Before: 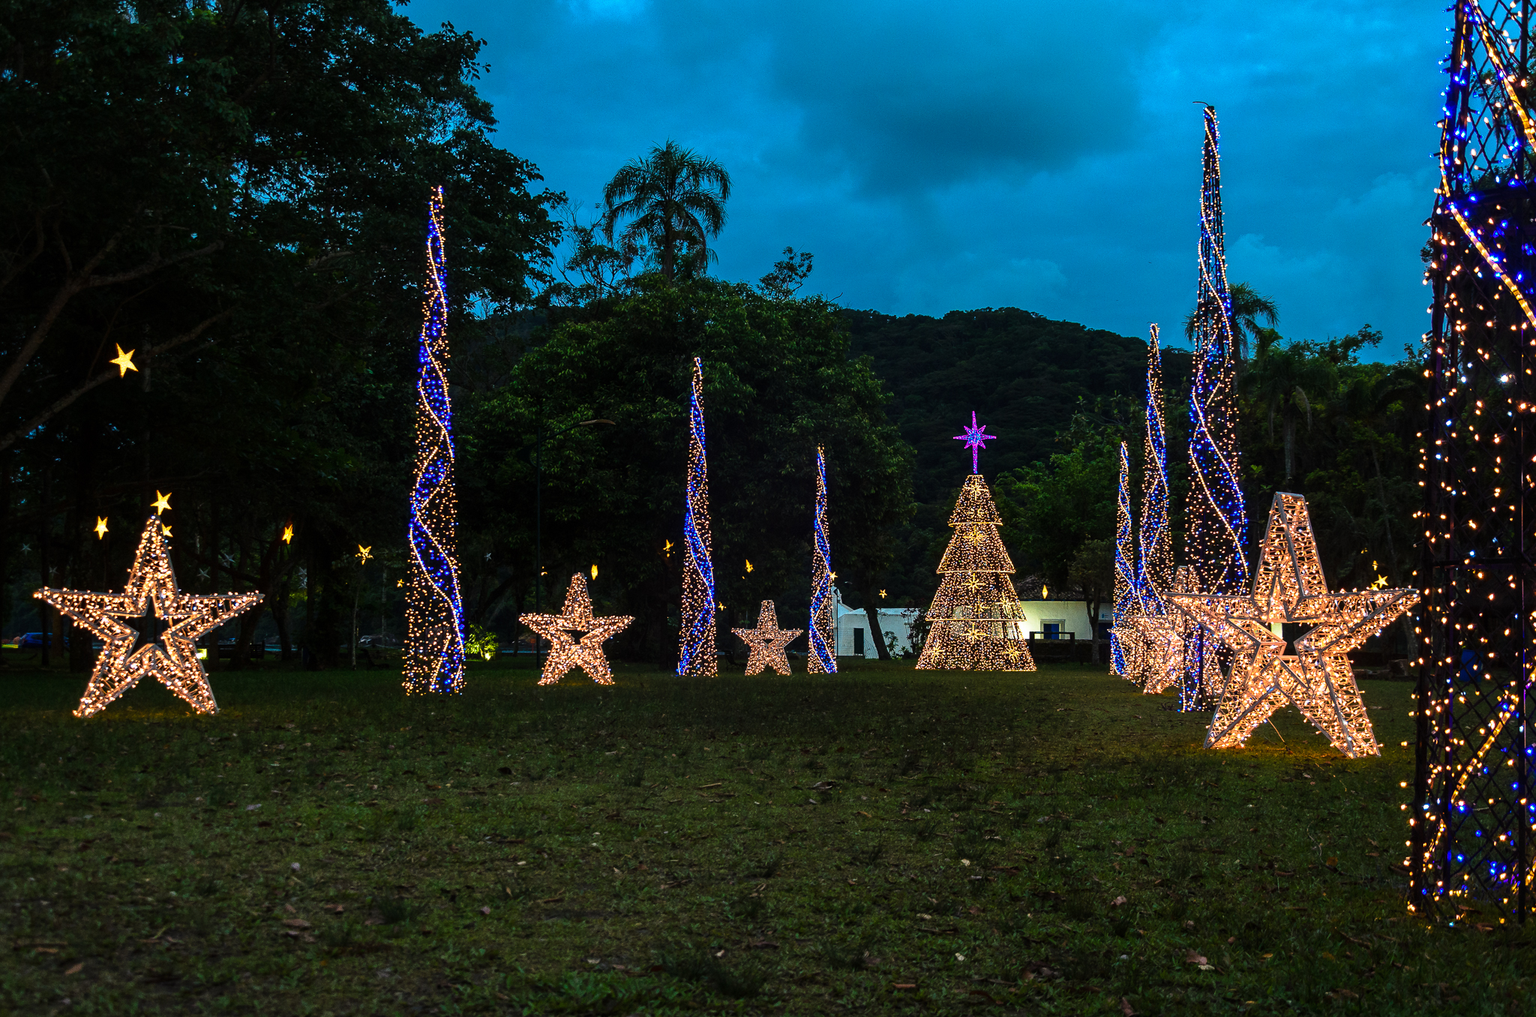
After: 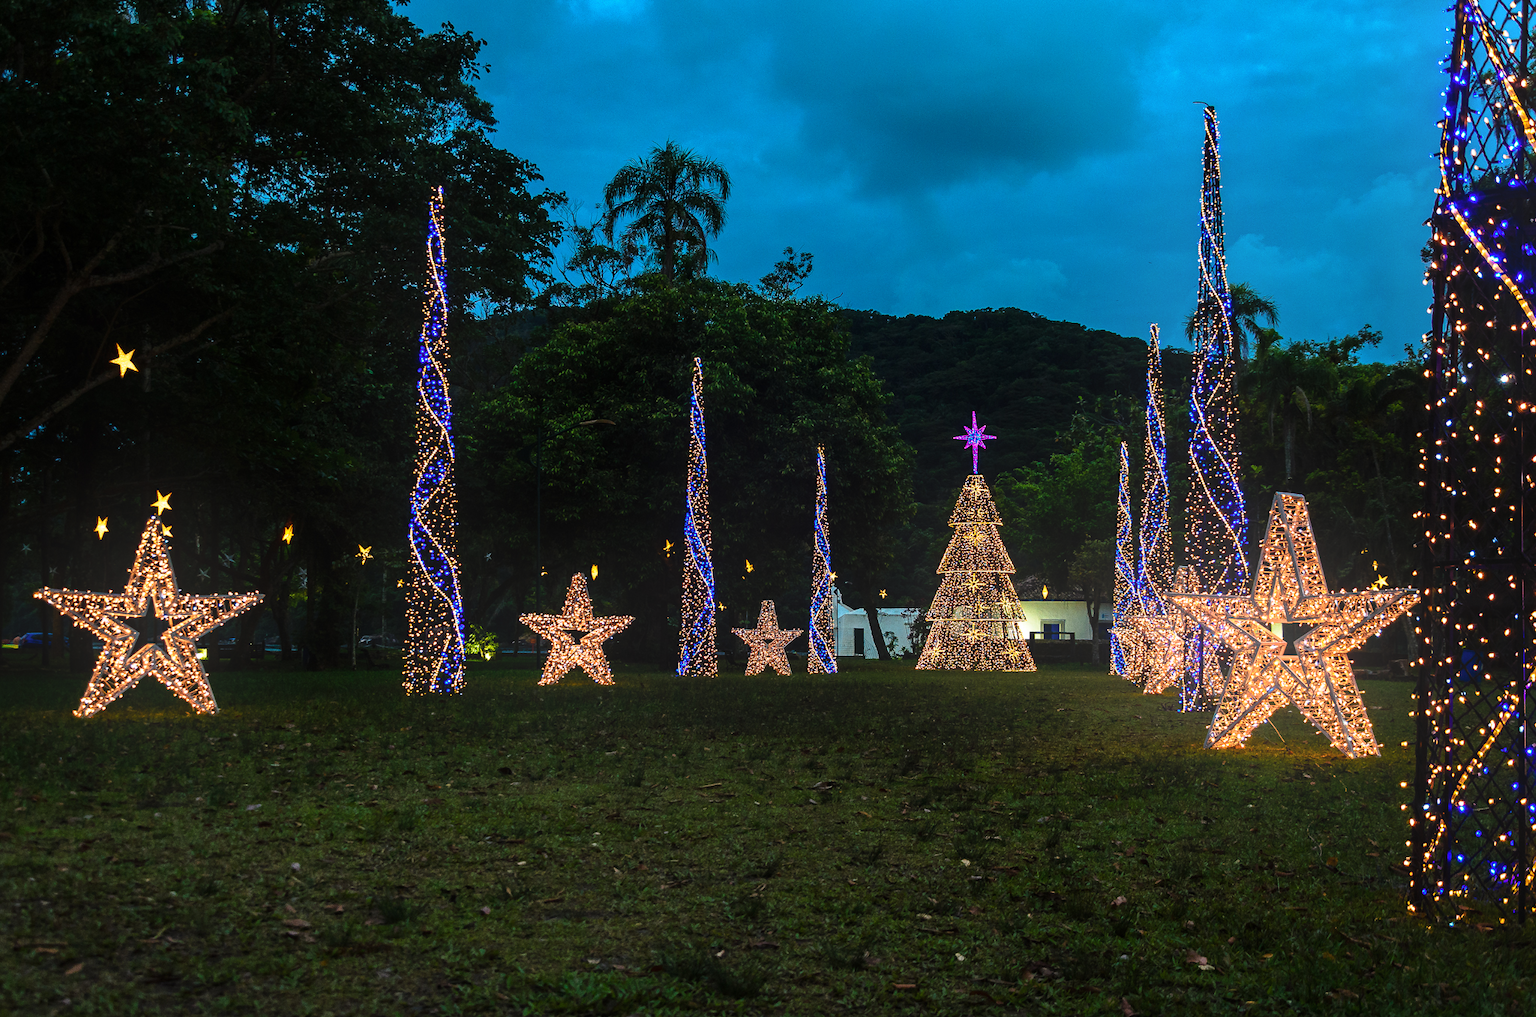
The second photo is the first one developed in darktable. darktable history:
bloom: on, module defaults
exposure: compensate highlight preservation false
